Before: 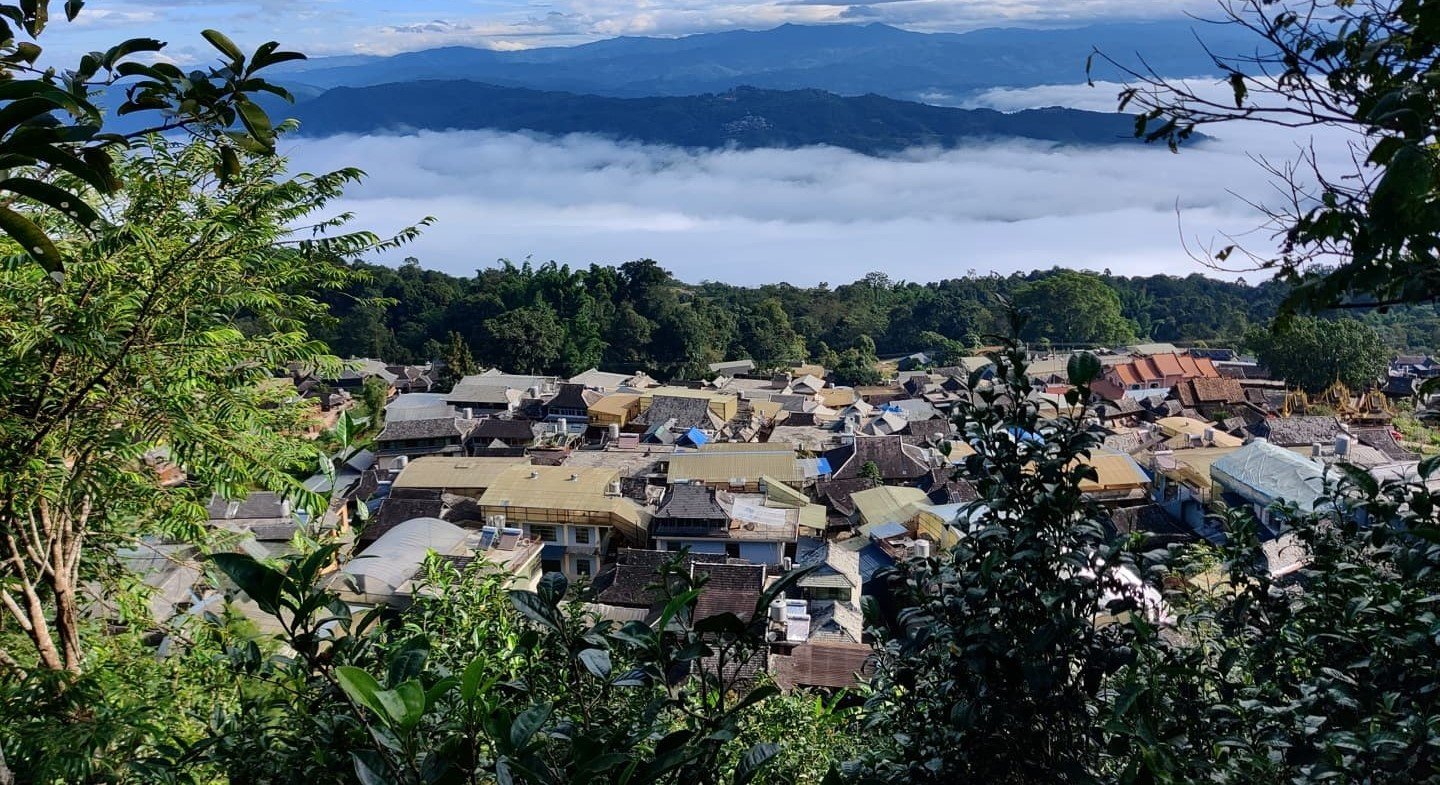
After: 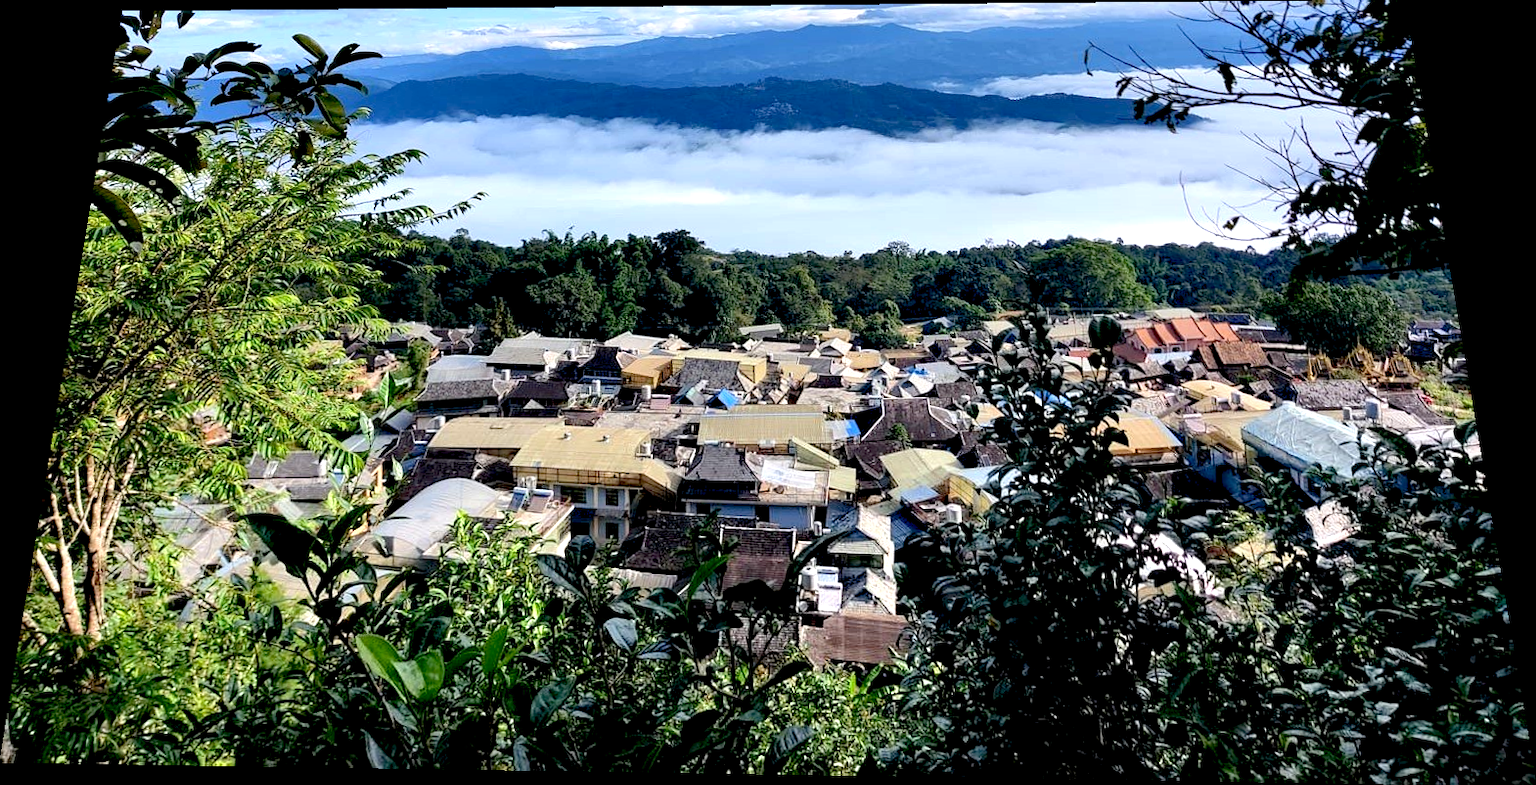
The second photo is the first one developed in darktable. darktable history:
rotate and perspective: rotation 0.128°, lens shift (vertical) -0.181, lens shift (horizontal) -0.044, shear 0.001, automatic cropping off
exposure: black level correction 0.012, exposure 0.7 EV, compensate exposure bias true, compensate highlight preservation false
